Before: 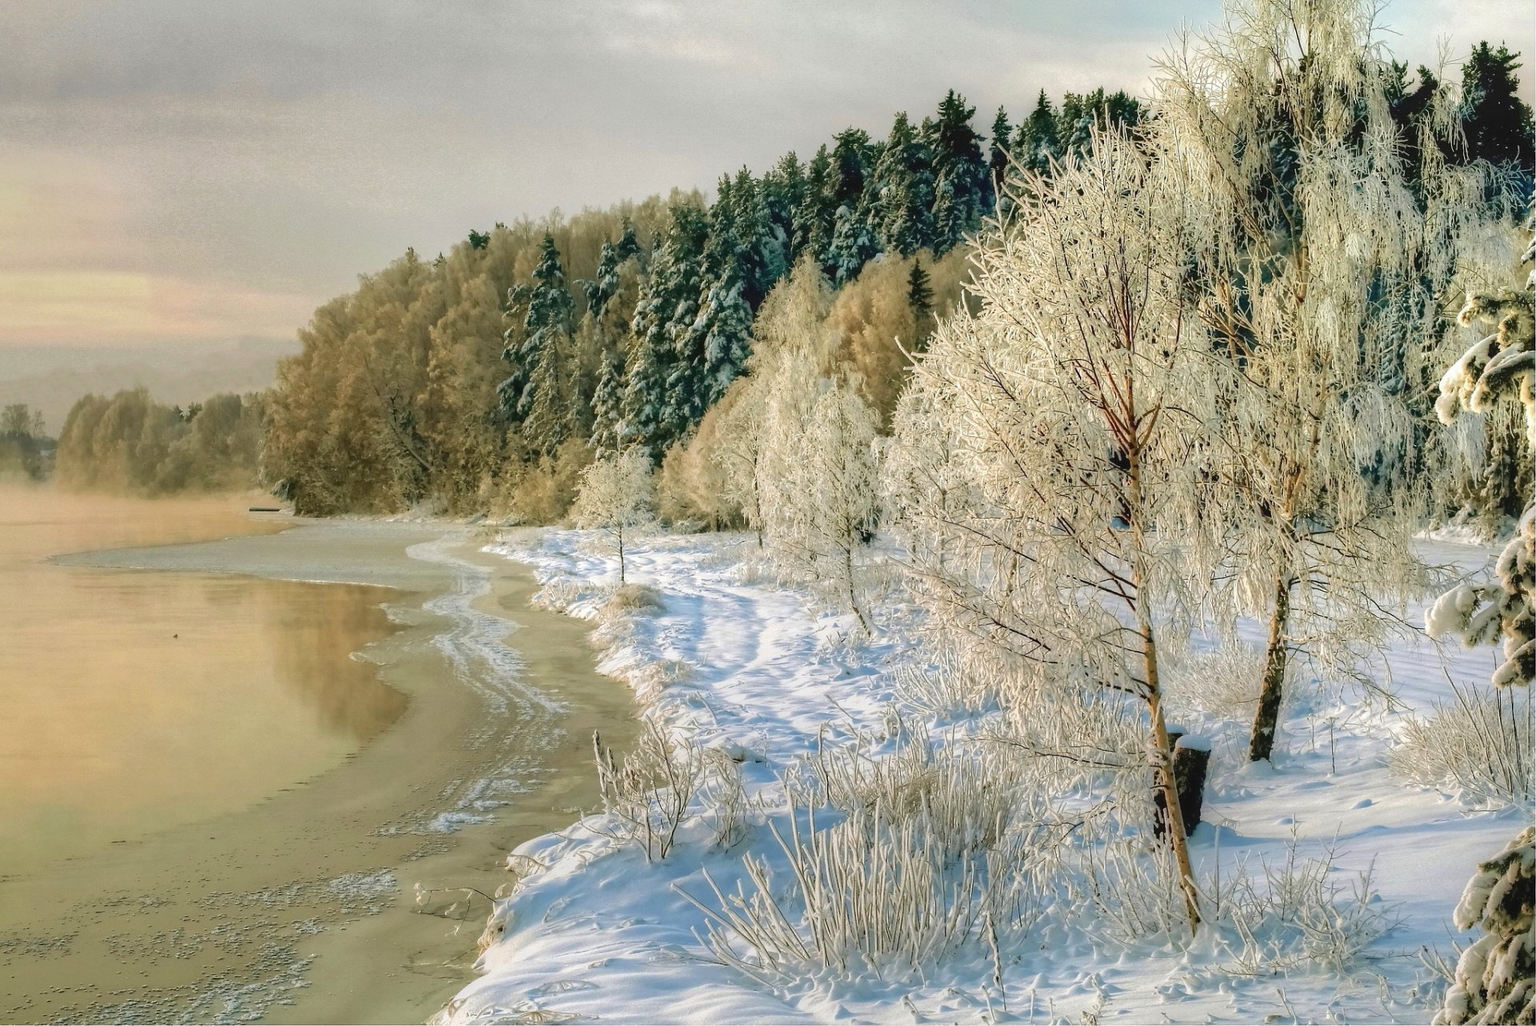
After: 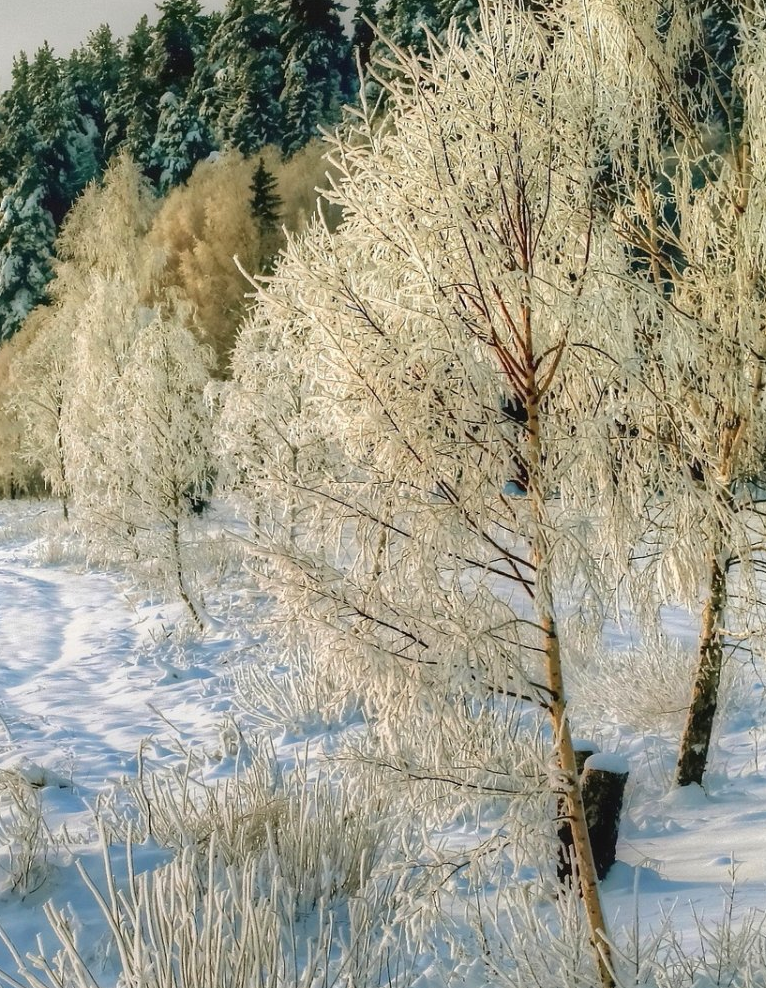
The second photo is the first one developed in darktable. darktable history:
crop: left 46.118%, top 12.921%, right 13.949%, bottom 9.941%
